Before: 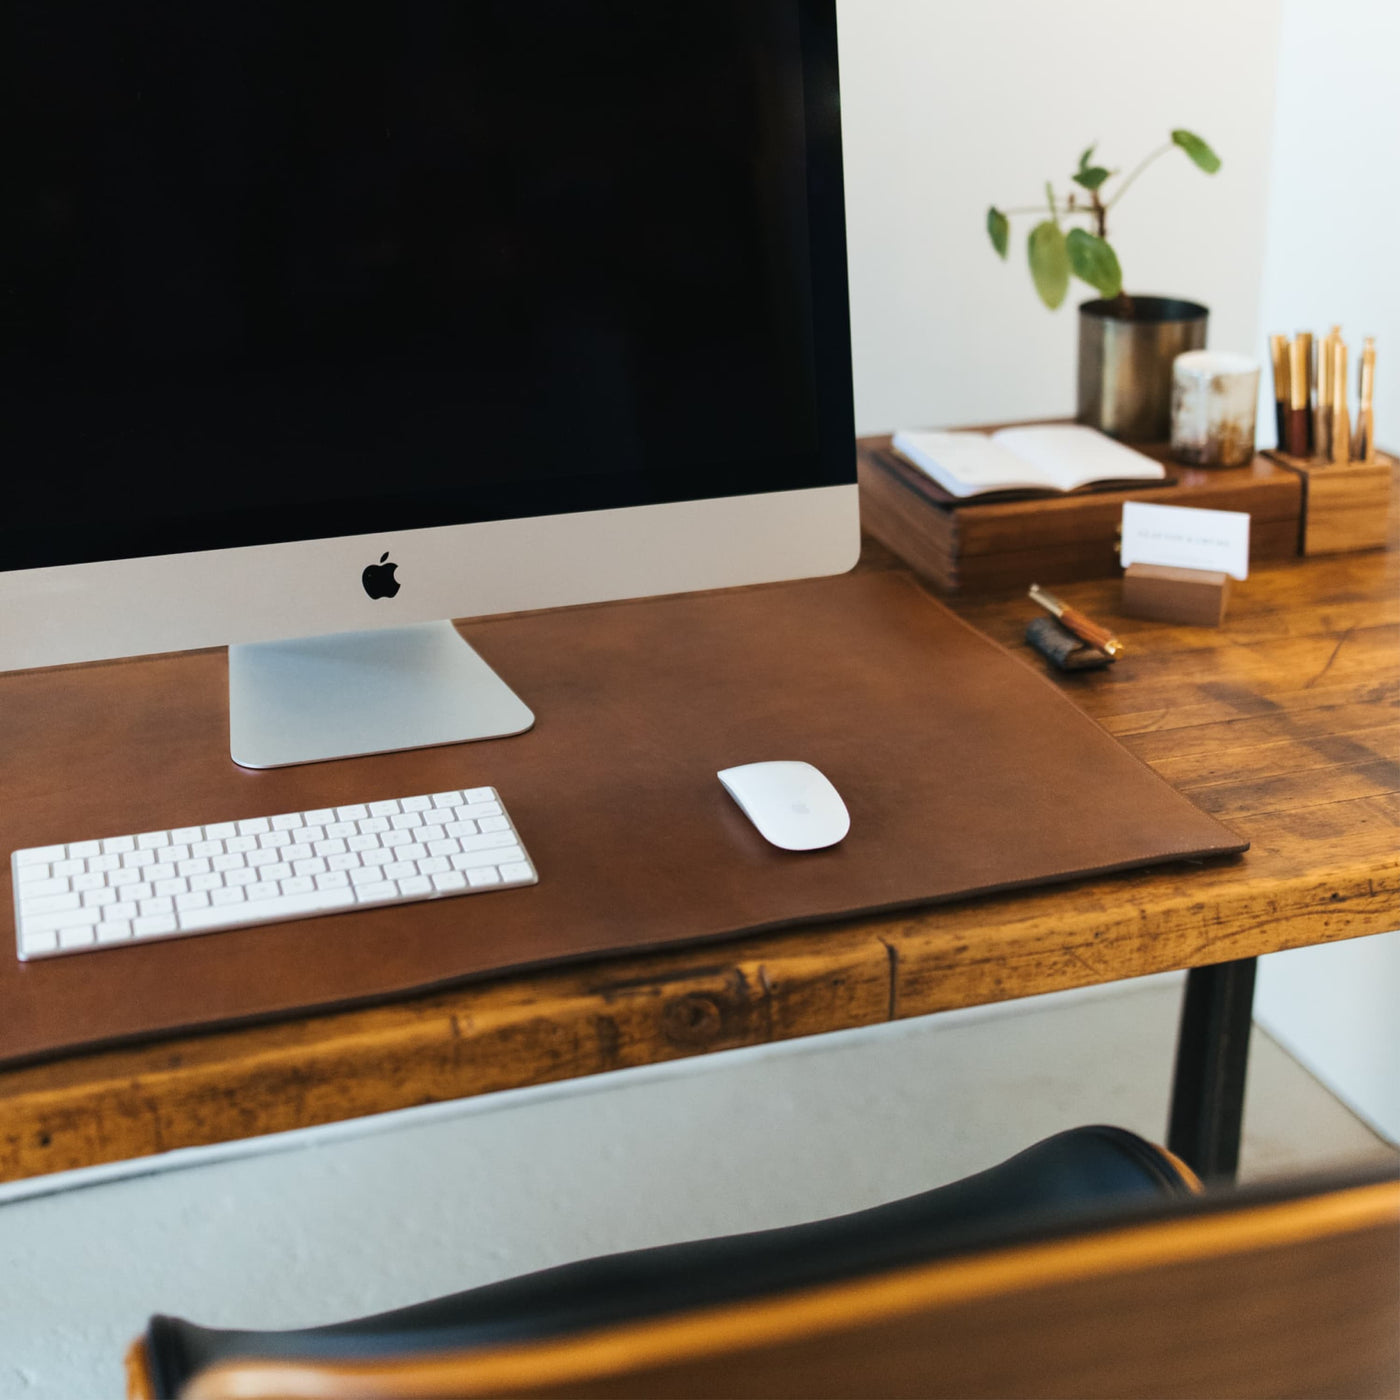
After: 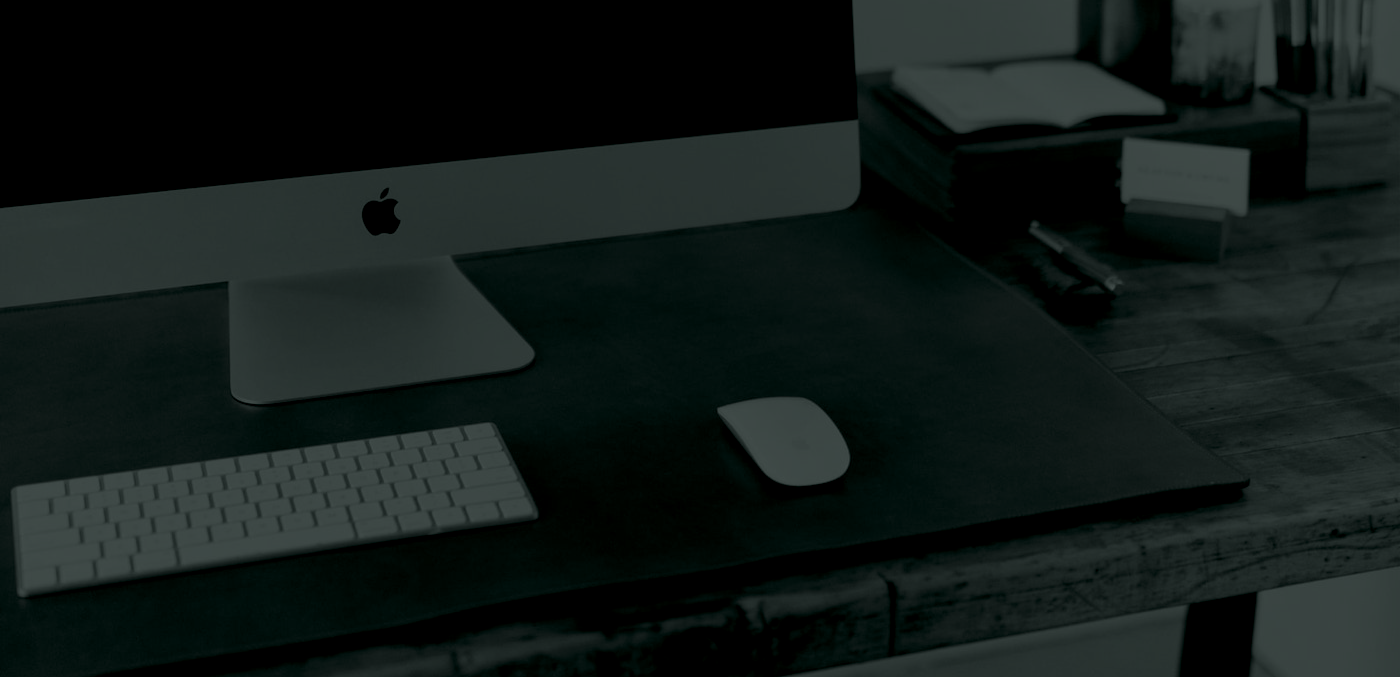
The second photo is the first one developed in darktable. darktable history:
colorize: hue 90°, saturation 19%, lightness 1.59%, version 1
crop and rotate: top 26.056%, bottom 25.543%
exposure: exposure -0.492 EV, compensate highlight preservation false
